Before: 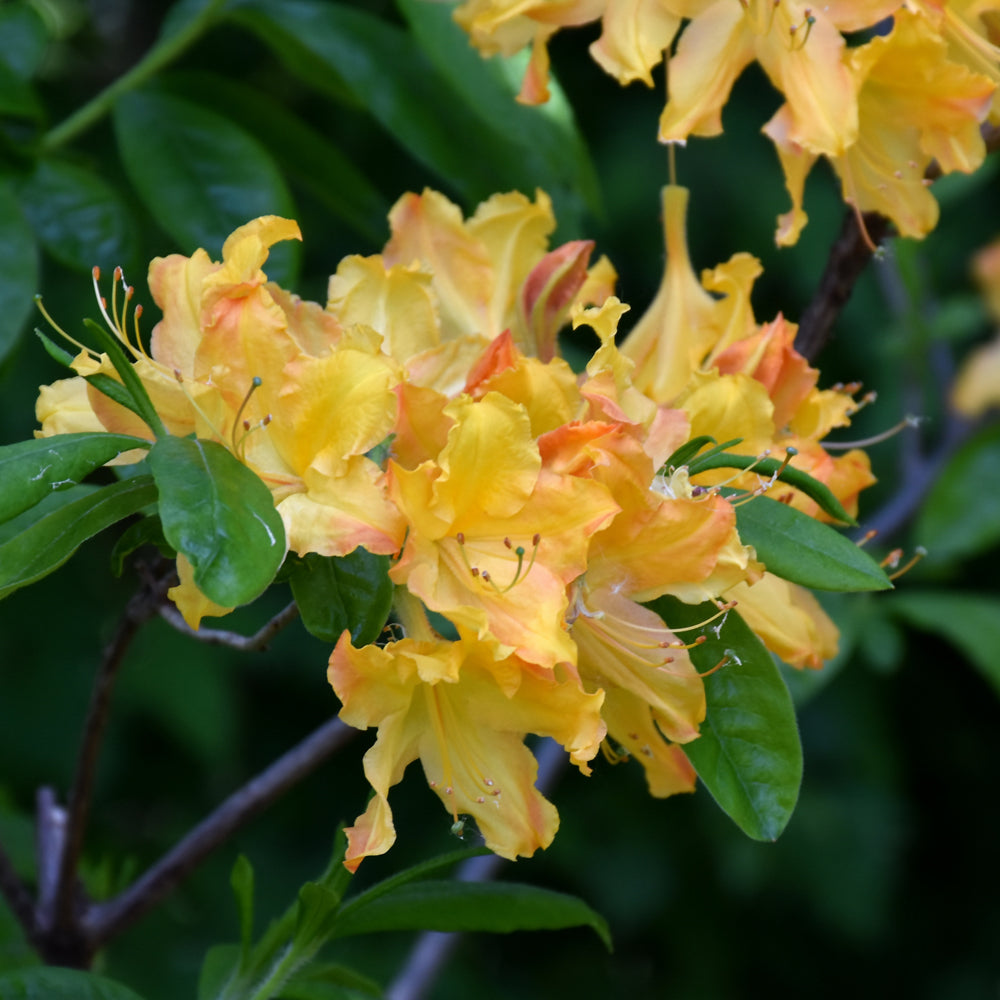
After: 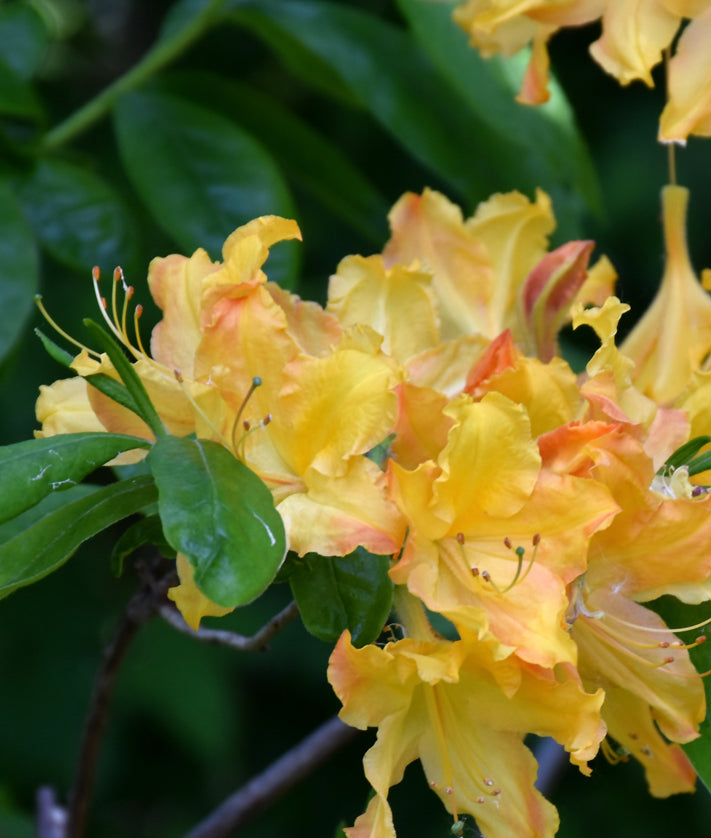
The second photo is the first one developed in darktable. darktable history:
crop: right 28.899%, bottom 16.114%
color calibration: illuminant same as pipeline (D50), adaptation XYZ, x 0.346, y 0.358, temperature 5007.23 K
